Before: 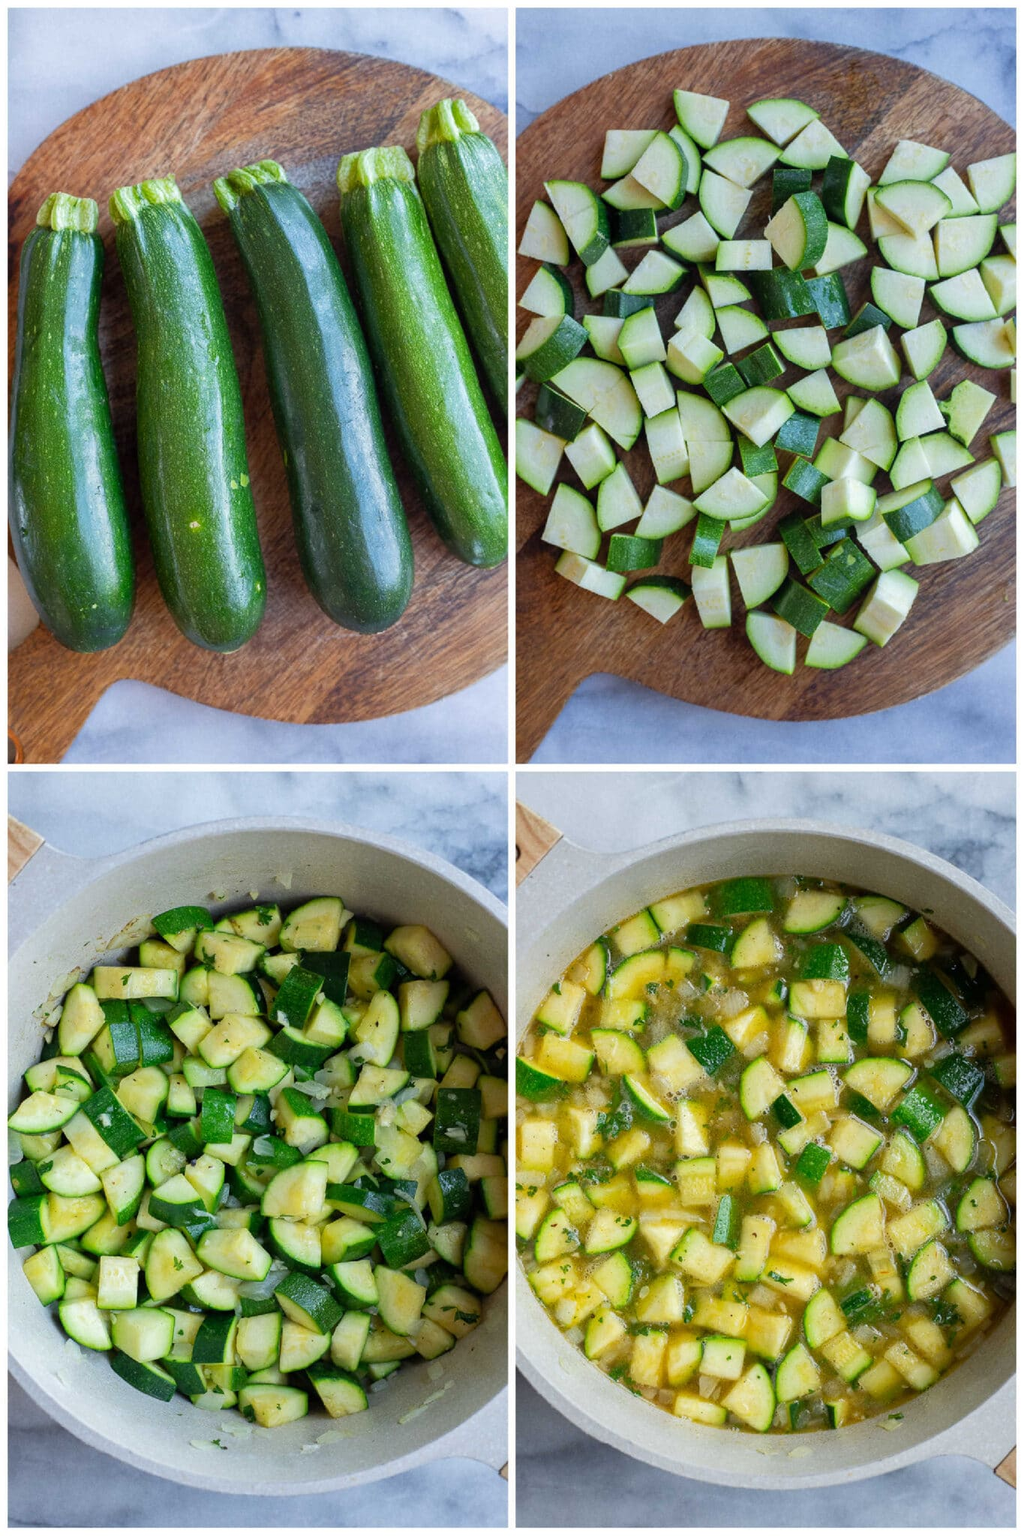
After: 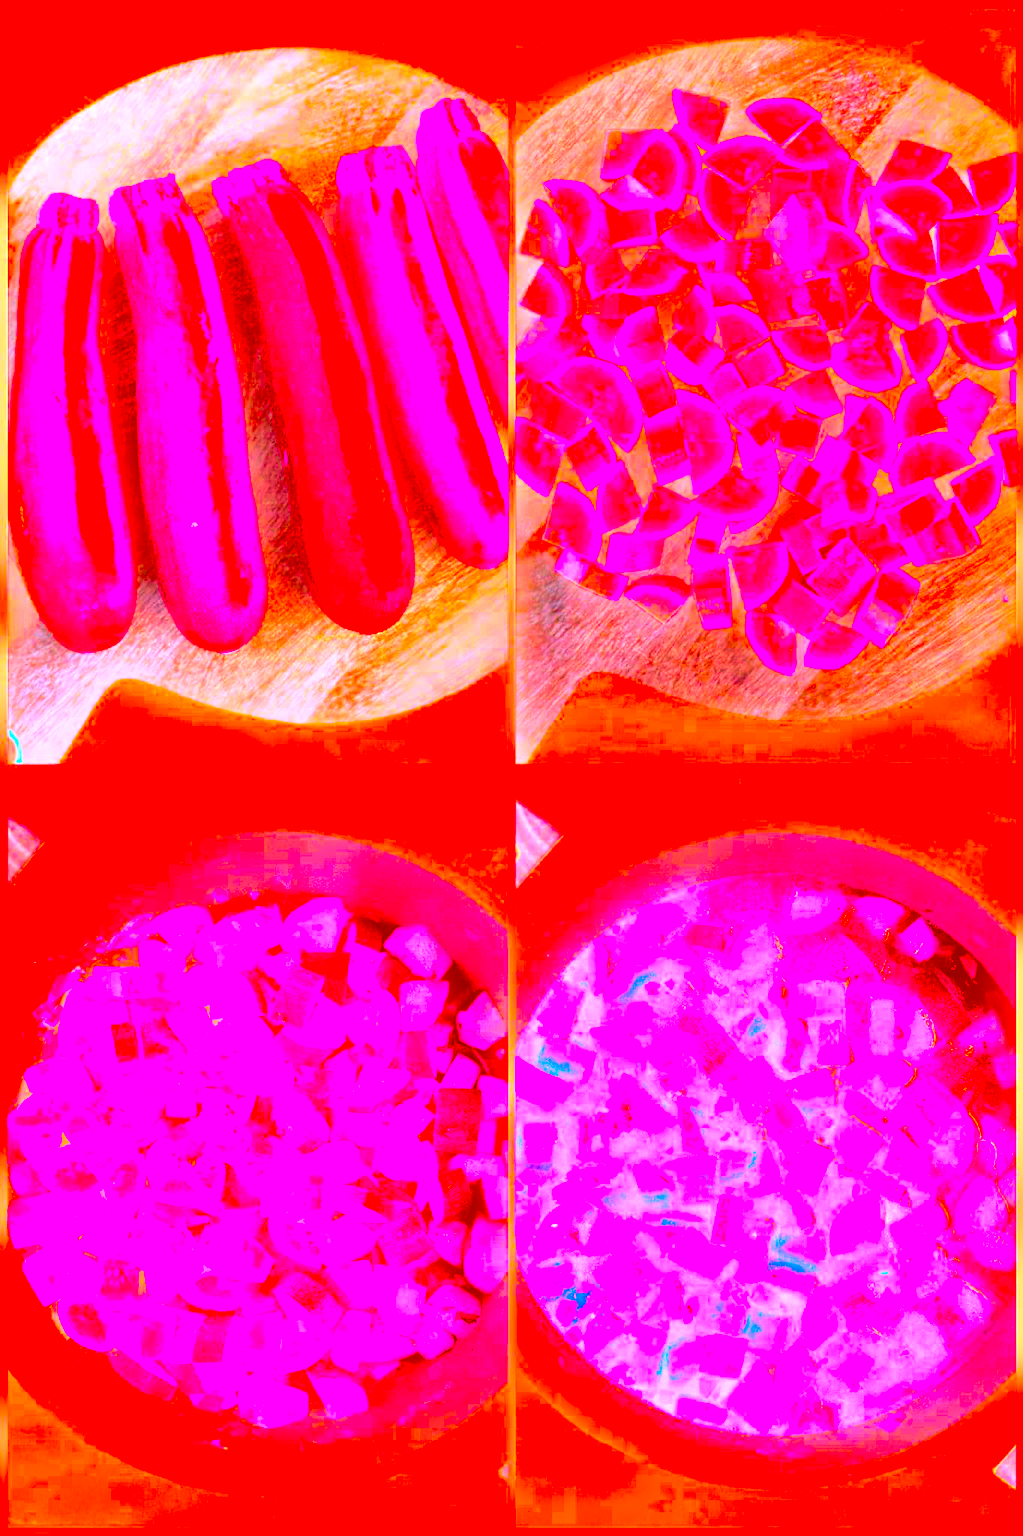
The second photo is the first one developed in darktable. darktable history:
tone equalizer: -7 EV 0.15 EV, -6 EV 0.6 EV, -5 EV 1.15 EV, -4 EV 1.33 EV, -3 EV 1.15 EV, -2 EV 0.6 EV, -1 EV 0.15 EV, mask exposure compensation -0.5 EV
exposure: black level correction 0, exposure 1.625 EV, compensate exposure bias true, compensate highlight preservation false
color correction: highlights a* -39.68, highlights b* -40, shadows a* -40, shadows b* -40, saturation -3
local contrast: on, module defaults
bloom: size 5%, threshold 95%, strength 15%
levels: levels [0.029, 0.545, 0.971]
sharpen: amount 0.2
tone curve: curves: ch0 [(0, 0) (0.227, 0.17) (0.766, 0.774) (1, 1)]; ch1 [(0, 0) (0.114, 0.127) (0.437, 0.452) (0.498, 0.495) (0.579, 0.576) (1, 1)]; ch2 [(0, 0) (0.233, 0.259) (0.493, 0.492) (0.568, 0.579) (1, 1)], color space Lab, independent channels, preserve colors none
